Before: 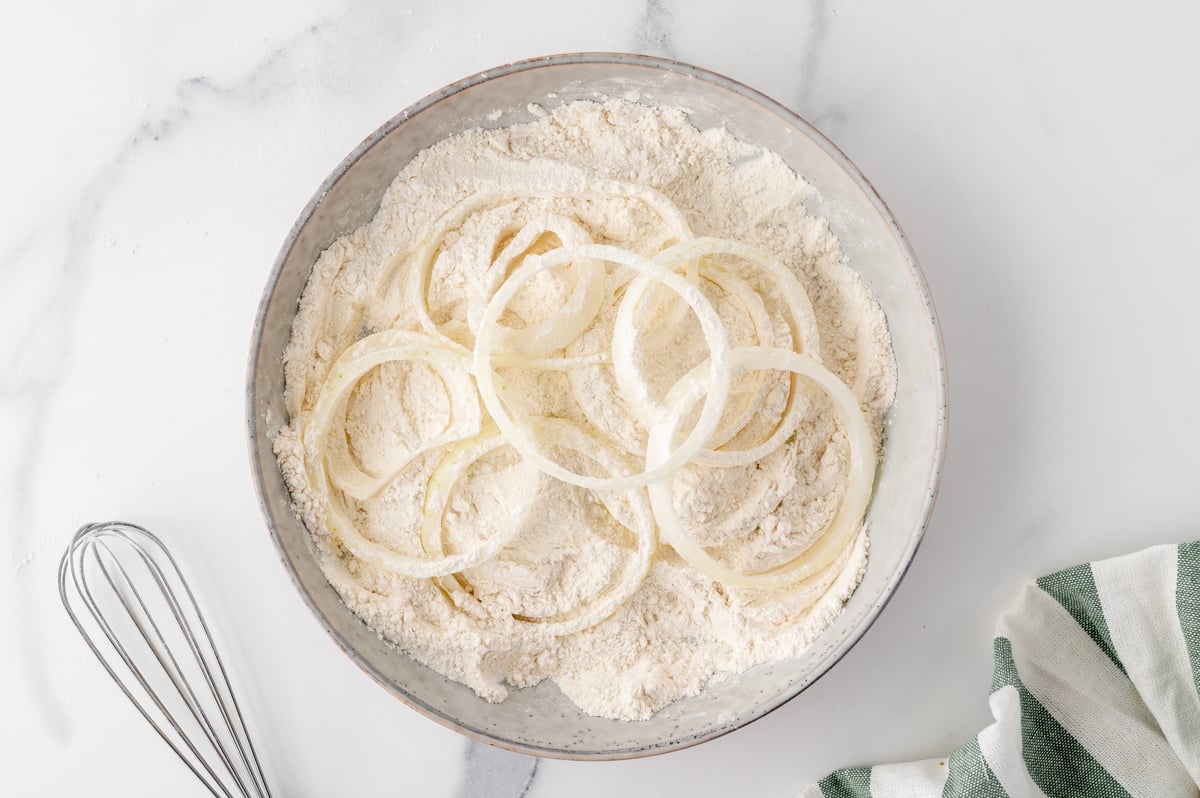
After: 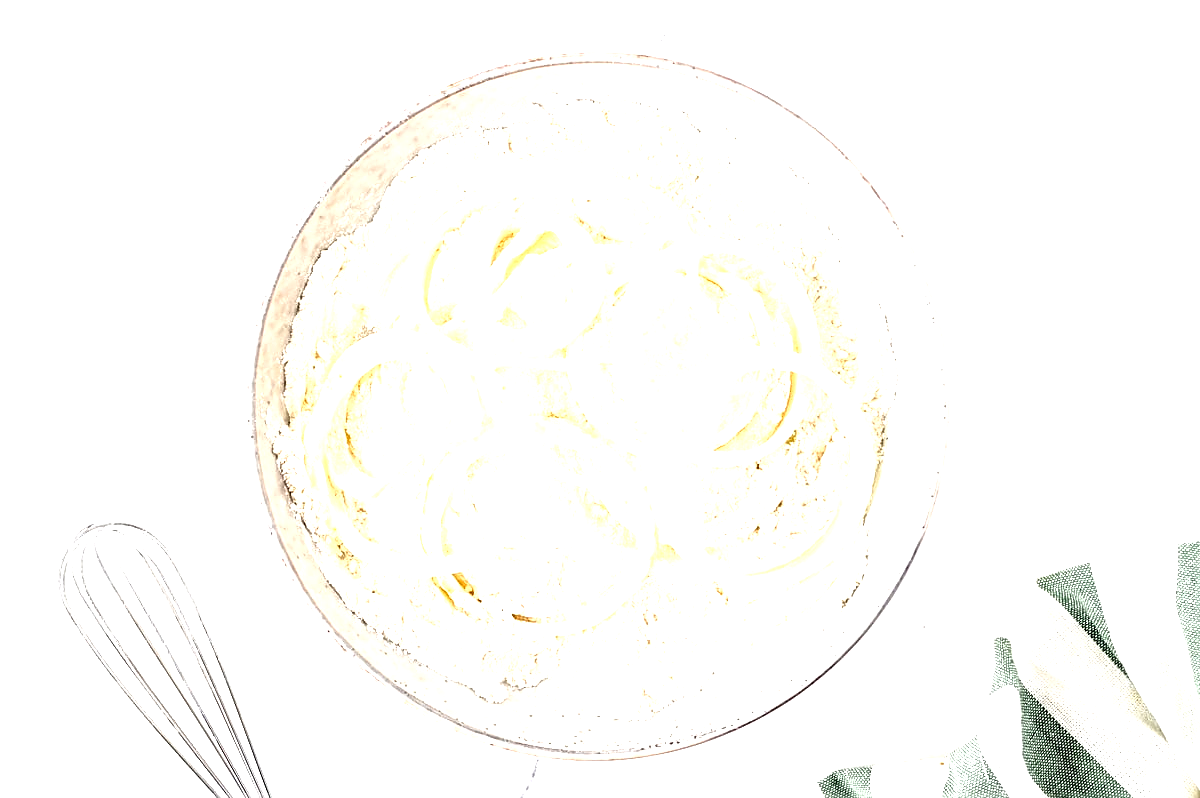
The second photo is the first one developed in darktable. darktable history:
shadows and highlights: radius 127.35, shadows 21.14, highlights -22.97, low approximation 0.01
tone equalizer: on, module defaults
exposure: black level correction 0, exposure 1.691 EV, compensate exposure bias true, compensate highlight preservation false
sharpen: on, module defaults
